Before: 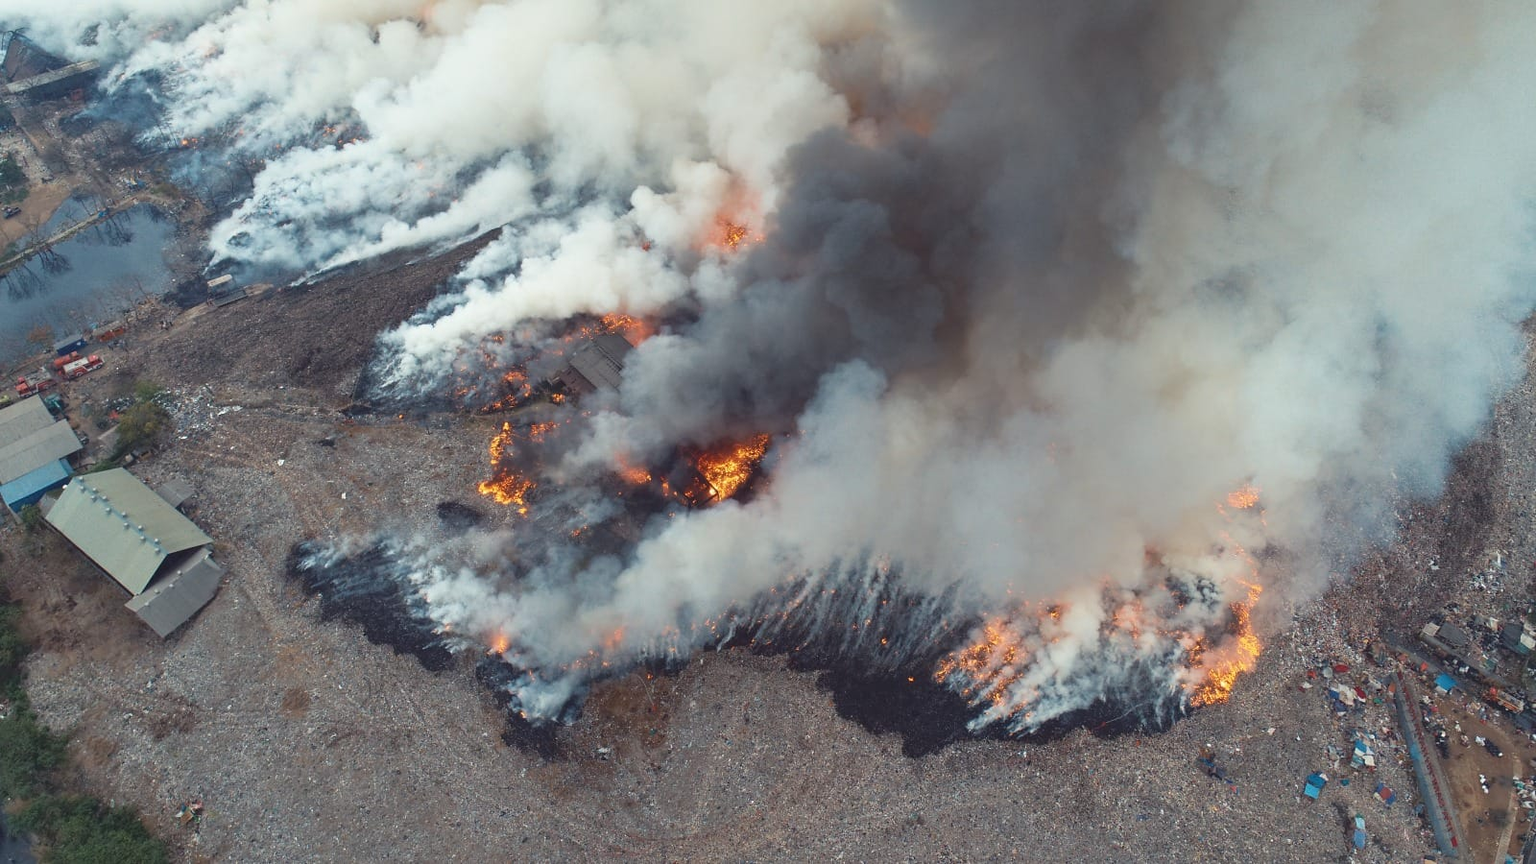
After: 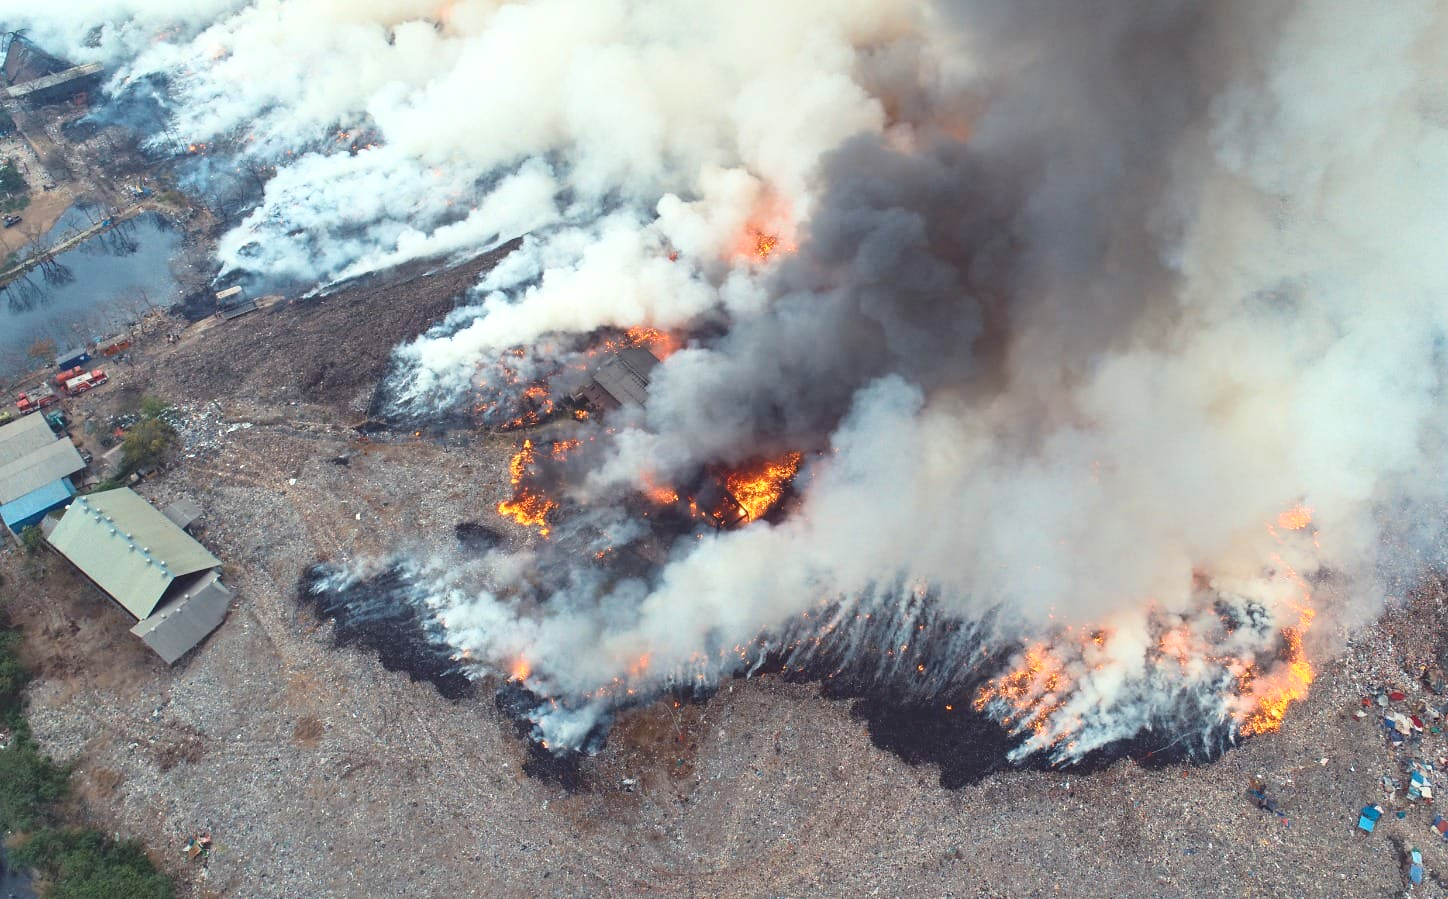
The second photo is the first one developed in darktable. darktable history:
contrast brightness saturation: contrast 0.2, brightness 0.164, saturation 0.22
crop: right 9.488%, bottom 0.024%
levels: levels [0.016, 0.492, 0.969]
